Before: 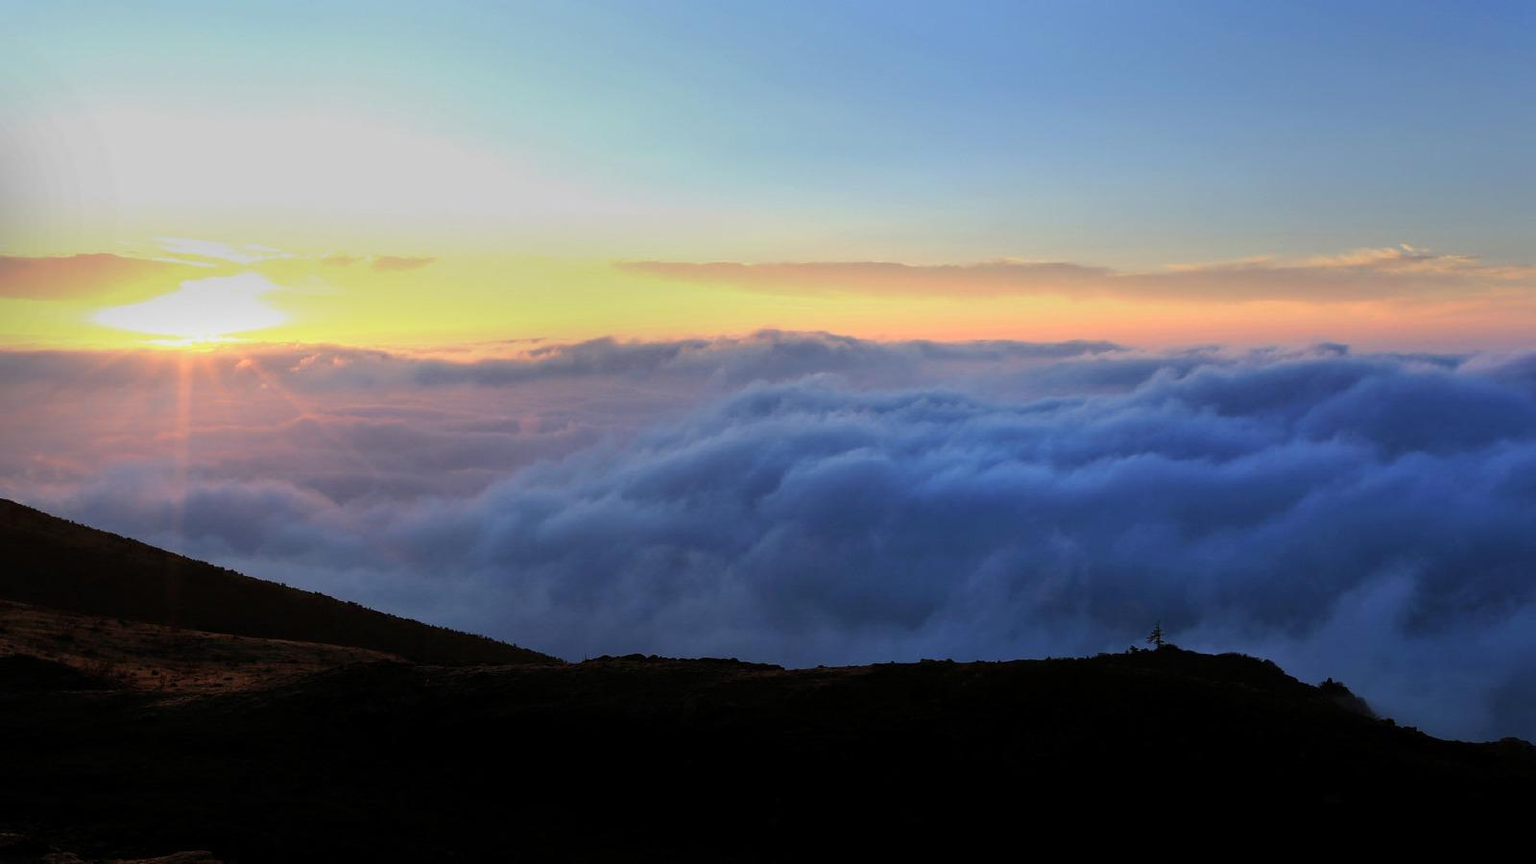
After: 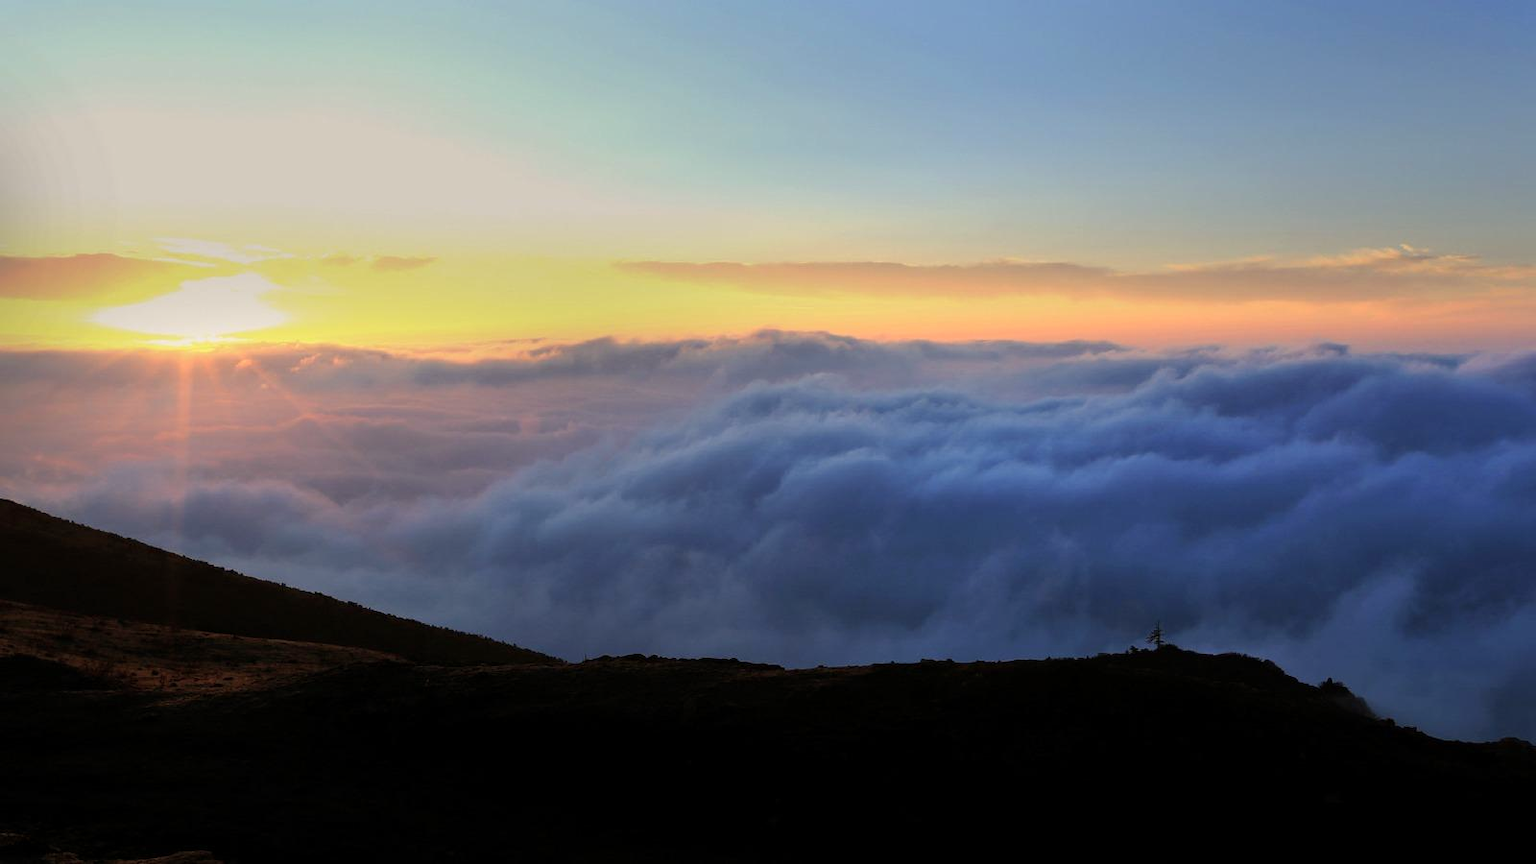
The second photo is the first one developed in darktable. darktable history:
color calibration: x 0.33, y 0.344, temperature 5613.33 K
